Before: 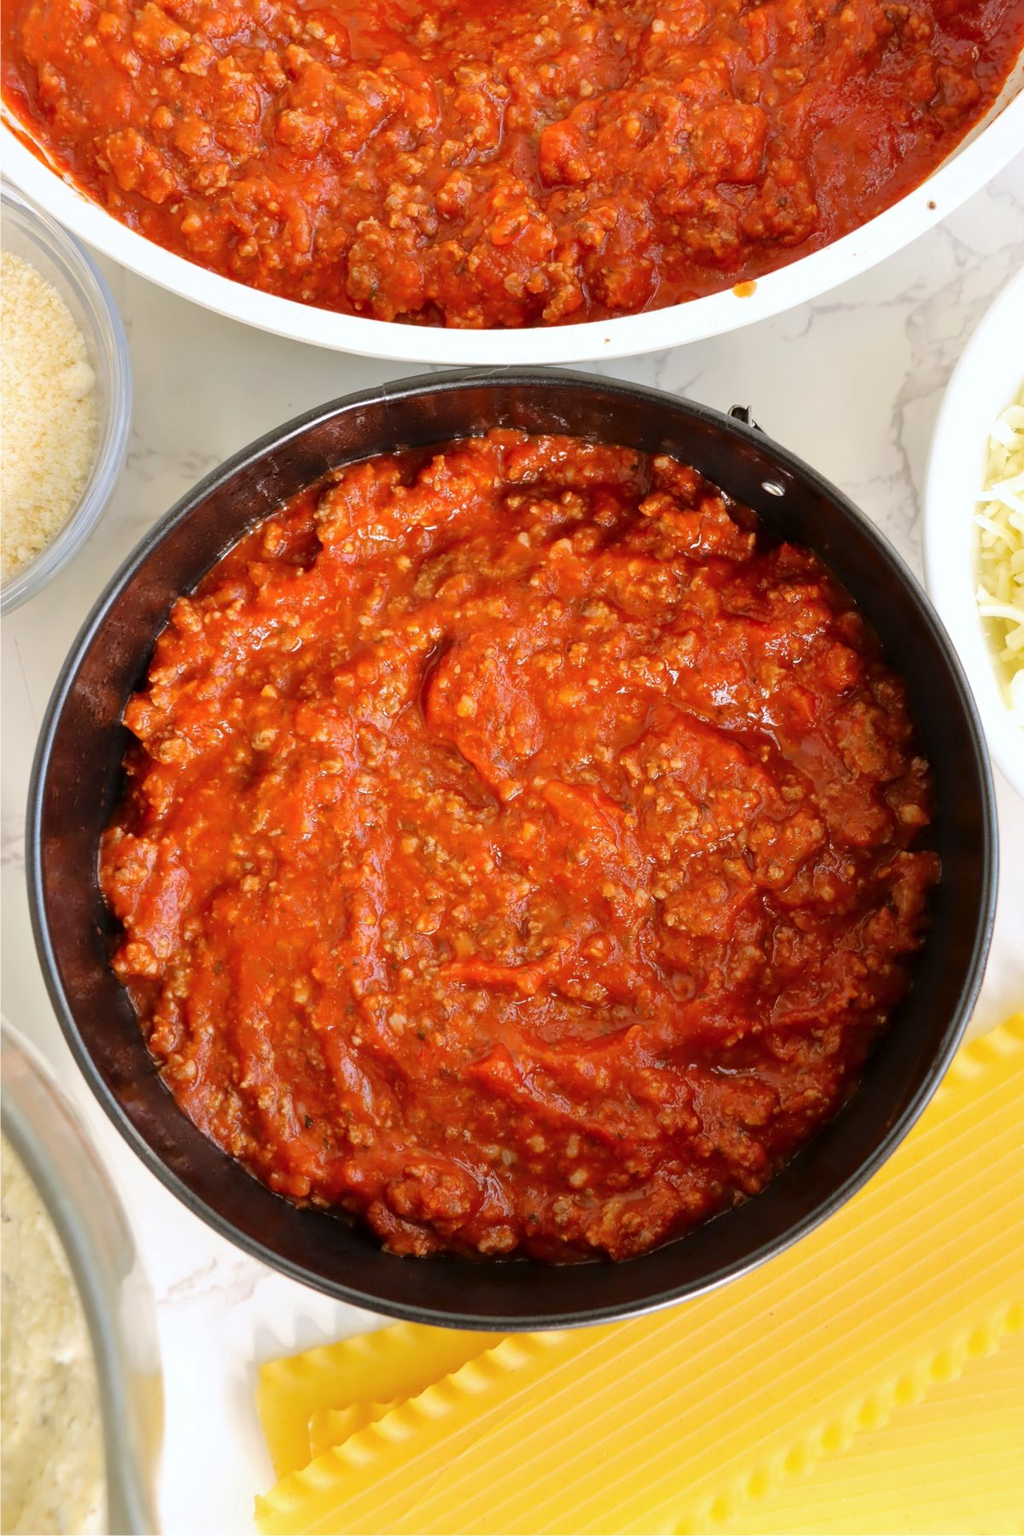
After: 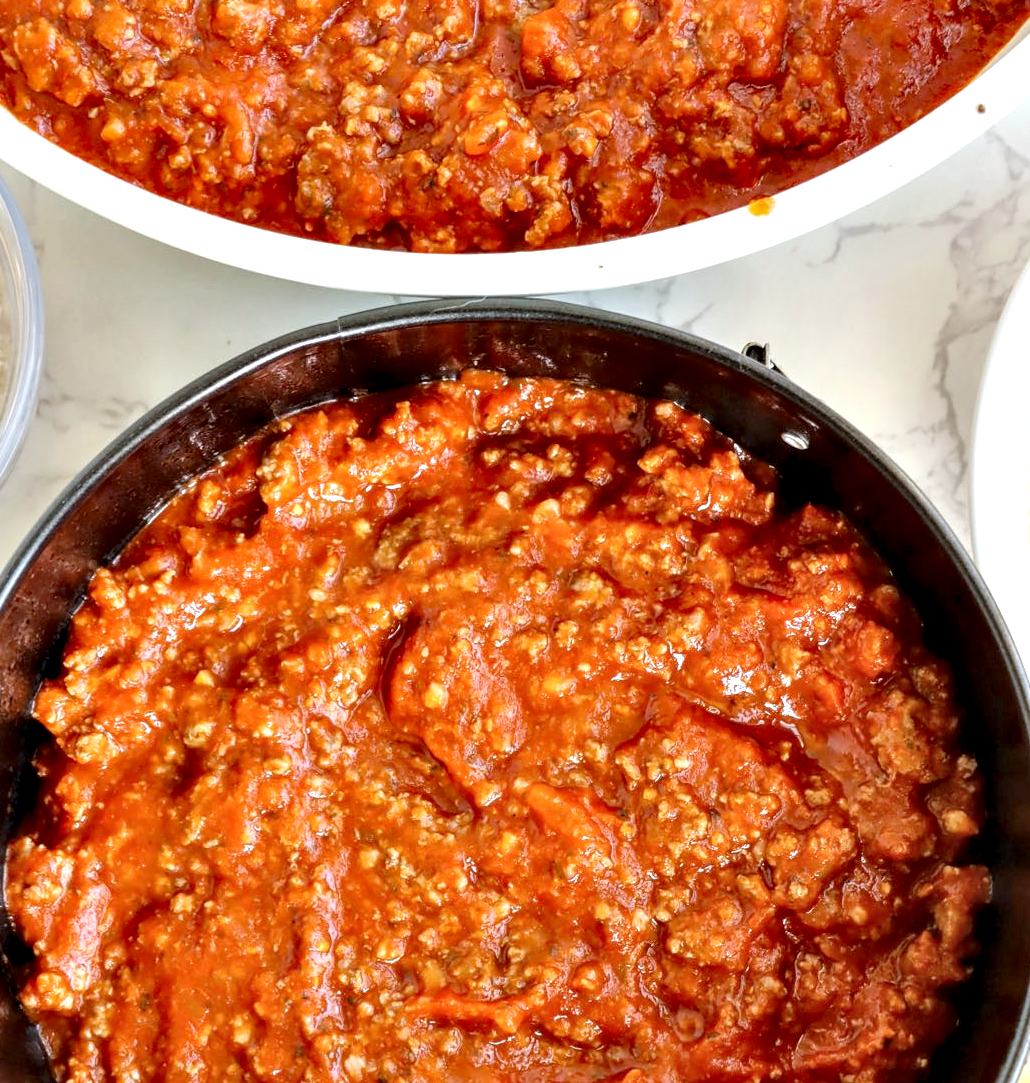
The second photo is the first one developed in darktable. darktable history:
contrast equalizer: octaves 7, y [[0.6 ×6], [0.55 ×6], [0 ×6], [0 ×6], [0 ×6]]
crop and rotate: left 9.264%, top 7.352%, right 4.9%, bottom 32.434%
local contrast: detail 130%
